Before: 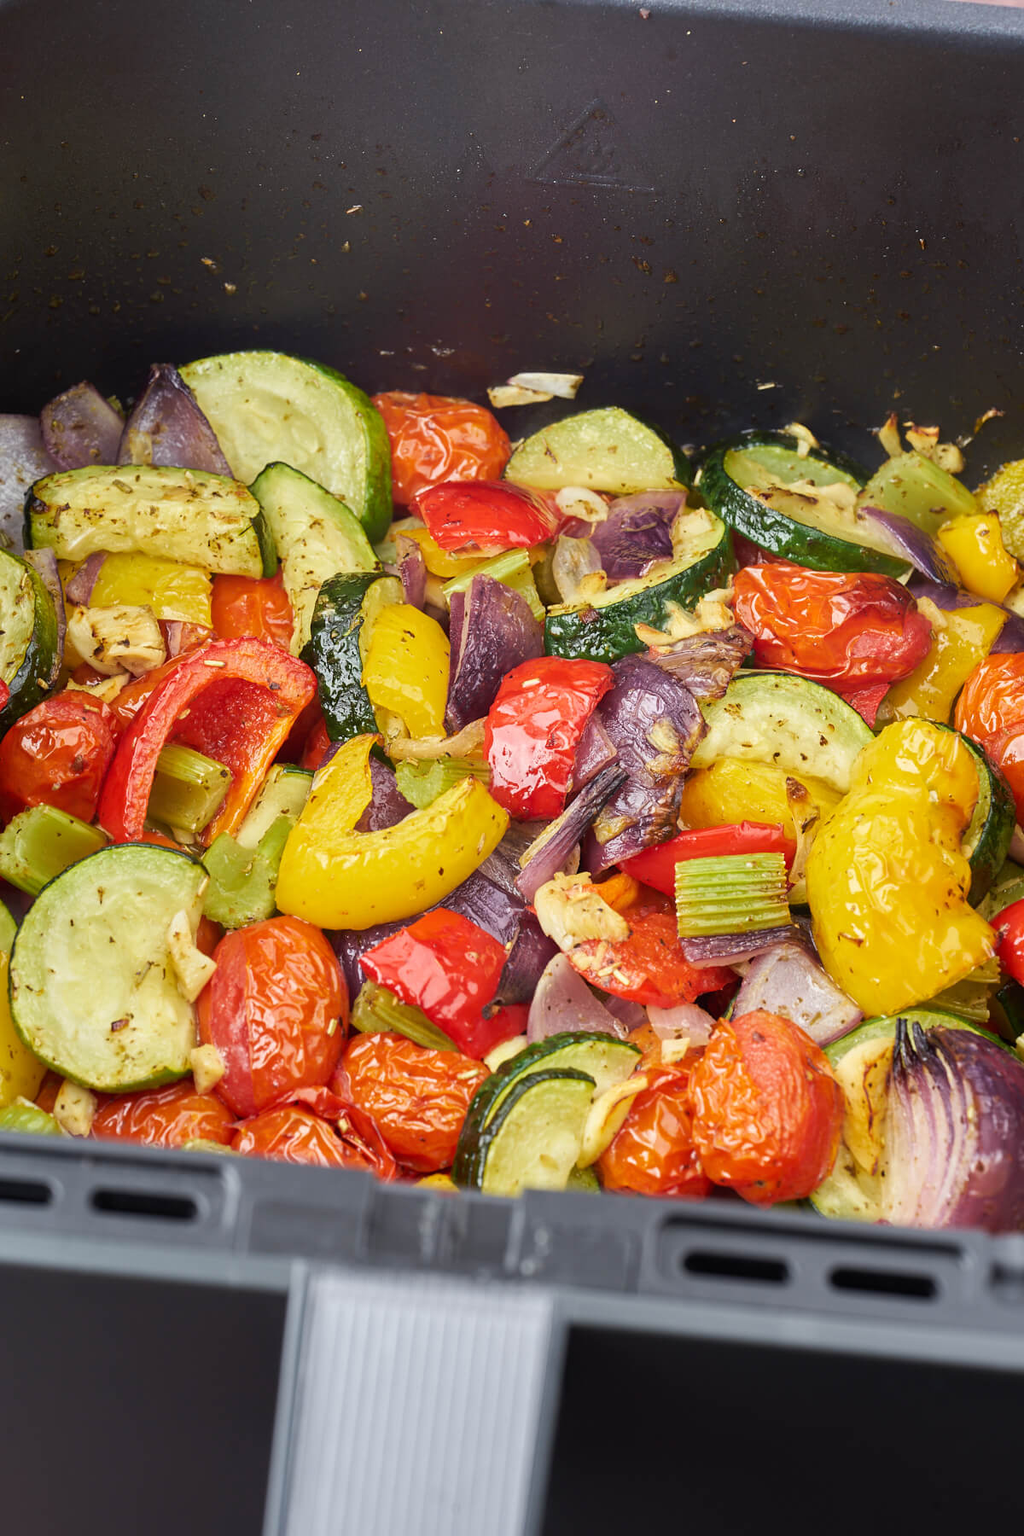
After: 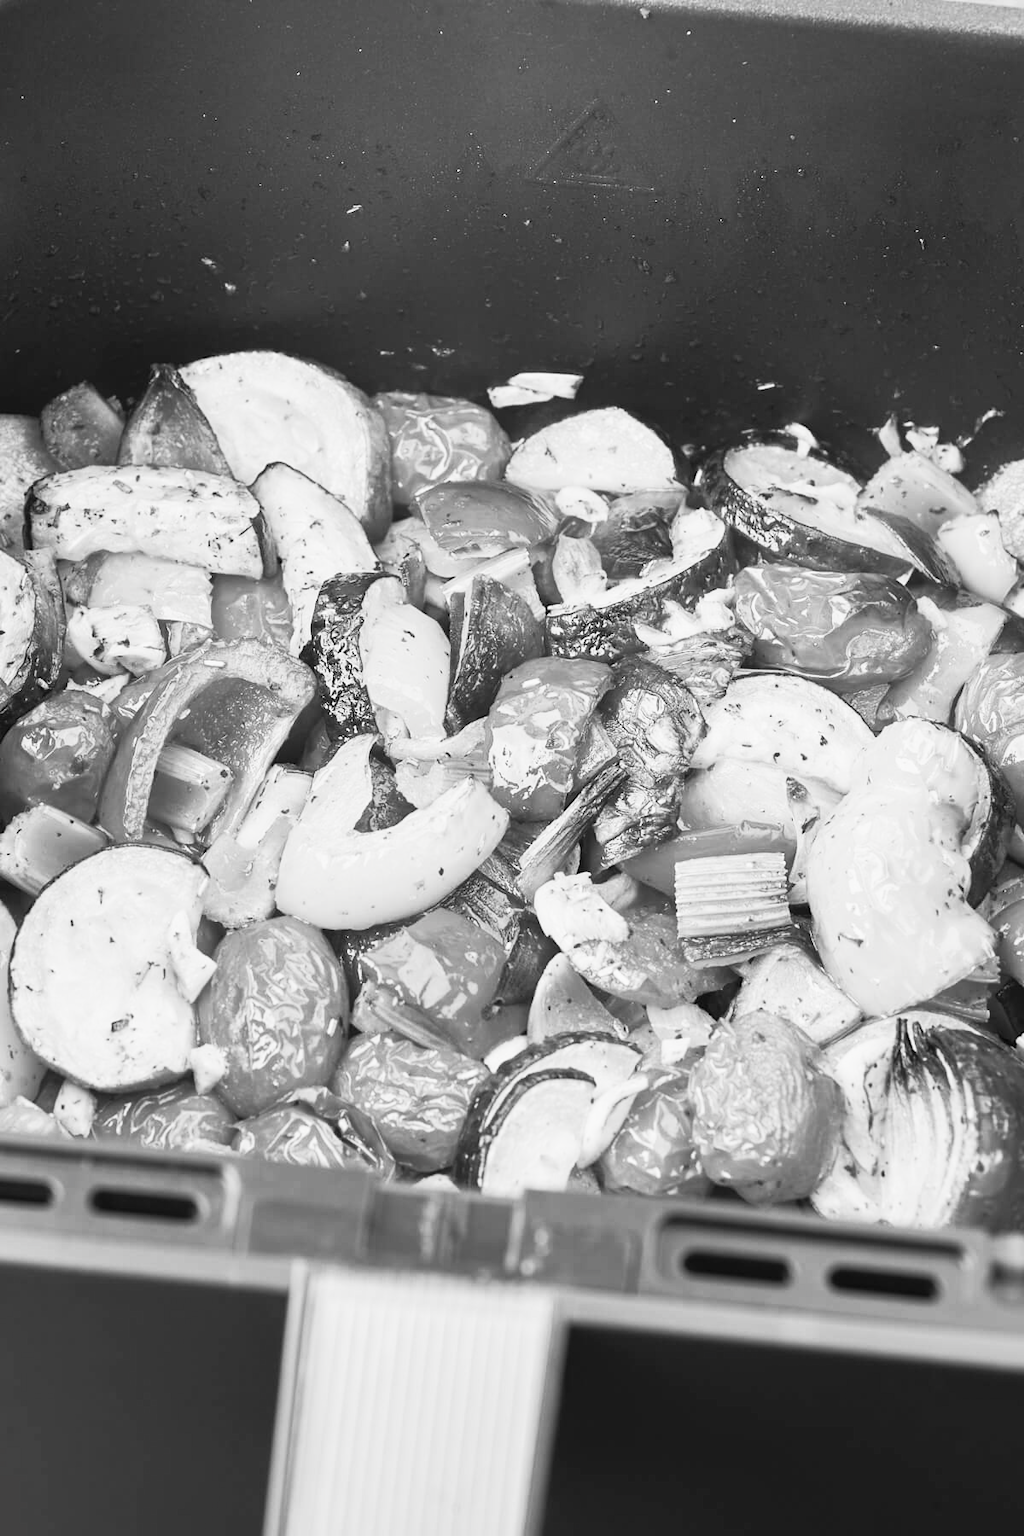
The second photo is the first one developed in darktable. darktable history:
tone equalizer: -8 EV 0.264 EV, -7 EV 0.411 EV, -6 EV 0.426 EV, -5 EV 0.265 EV, -3 EV -0.254 EV, -2 EV -0.424 EV, -1 EV -0.437 EV, +0 EV -0.231 EV, edges refinement/feathering 500, mask exposure compensation -1.57 EV, preserve details no
contrast brightness saturation: contrast 0.523, brightness 0.455, saturation -0.997
